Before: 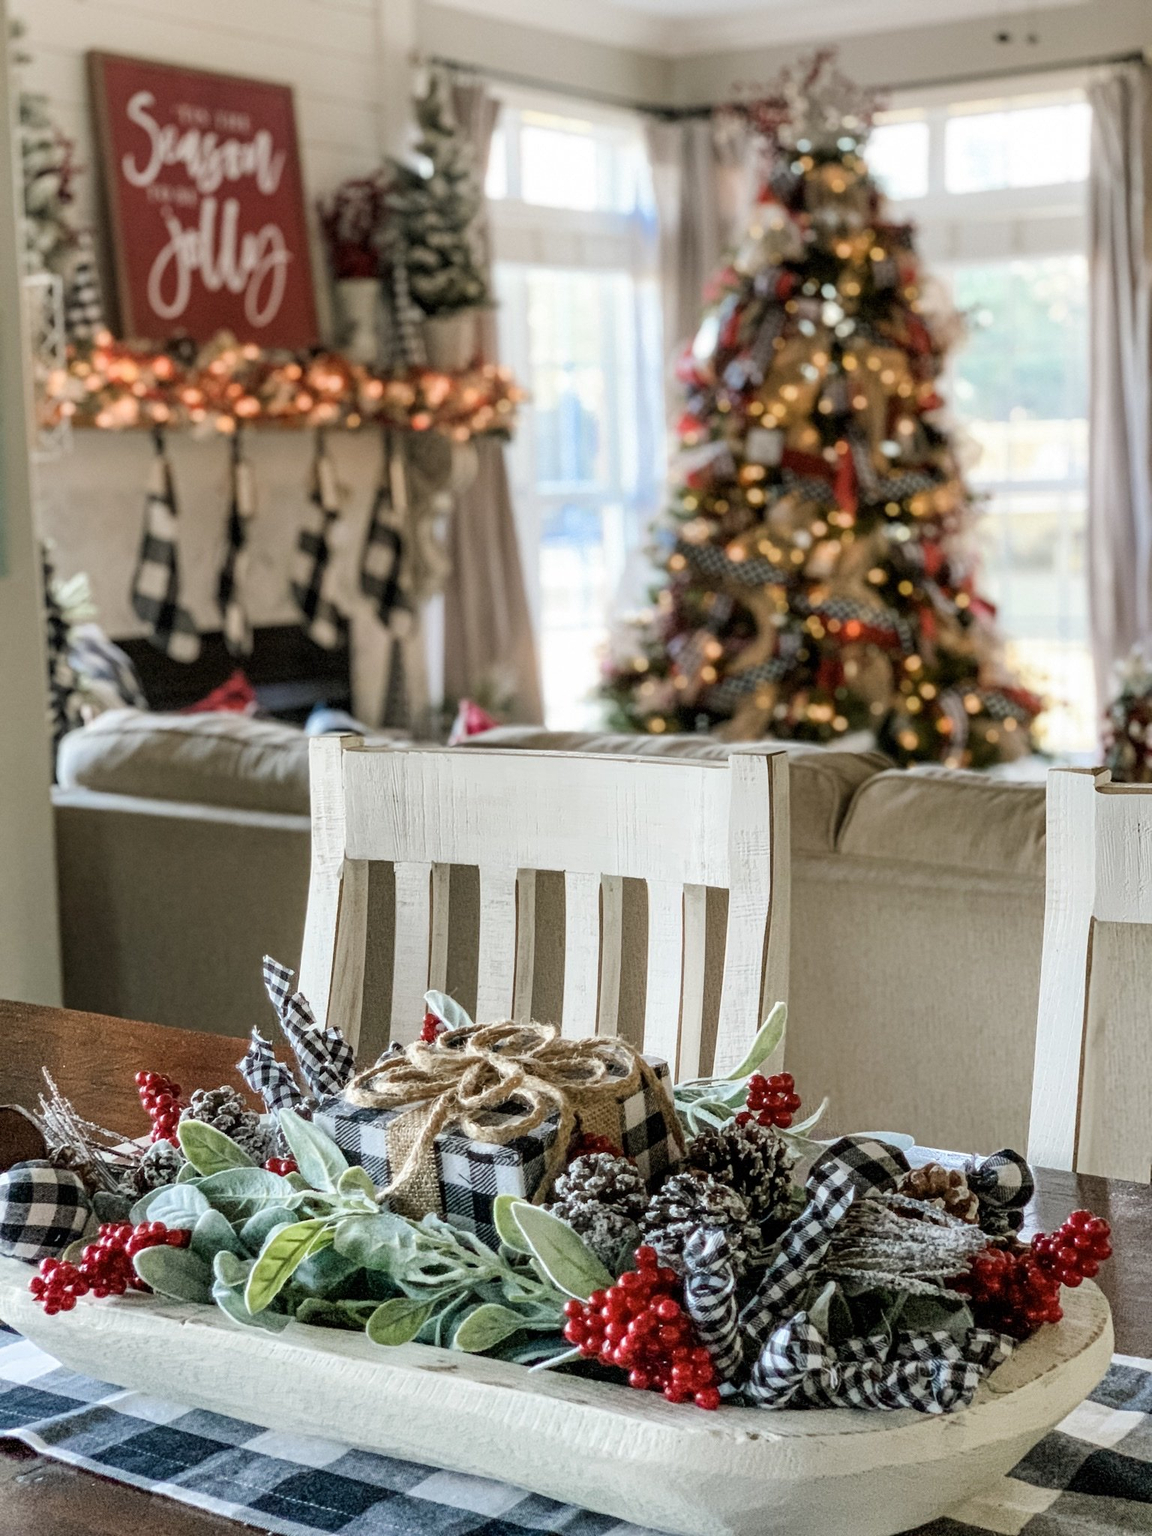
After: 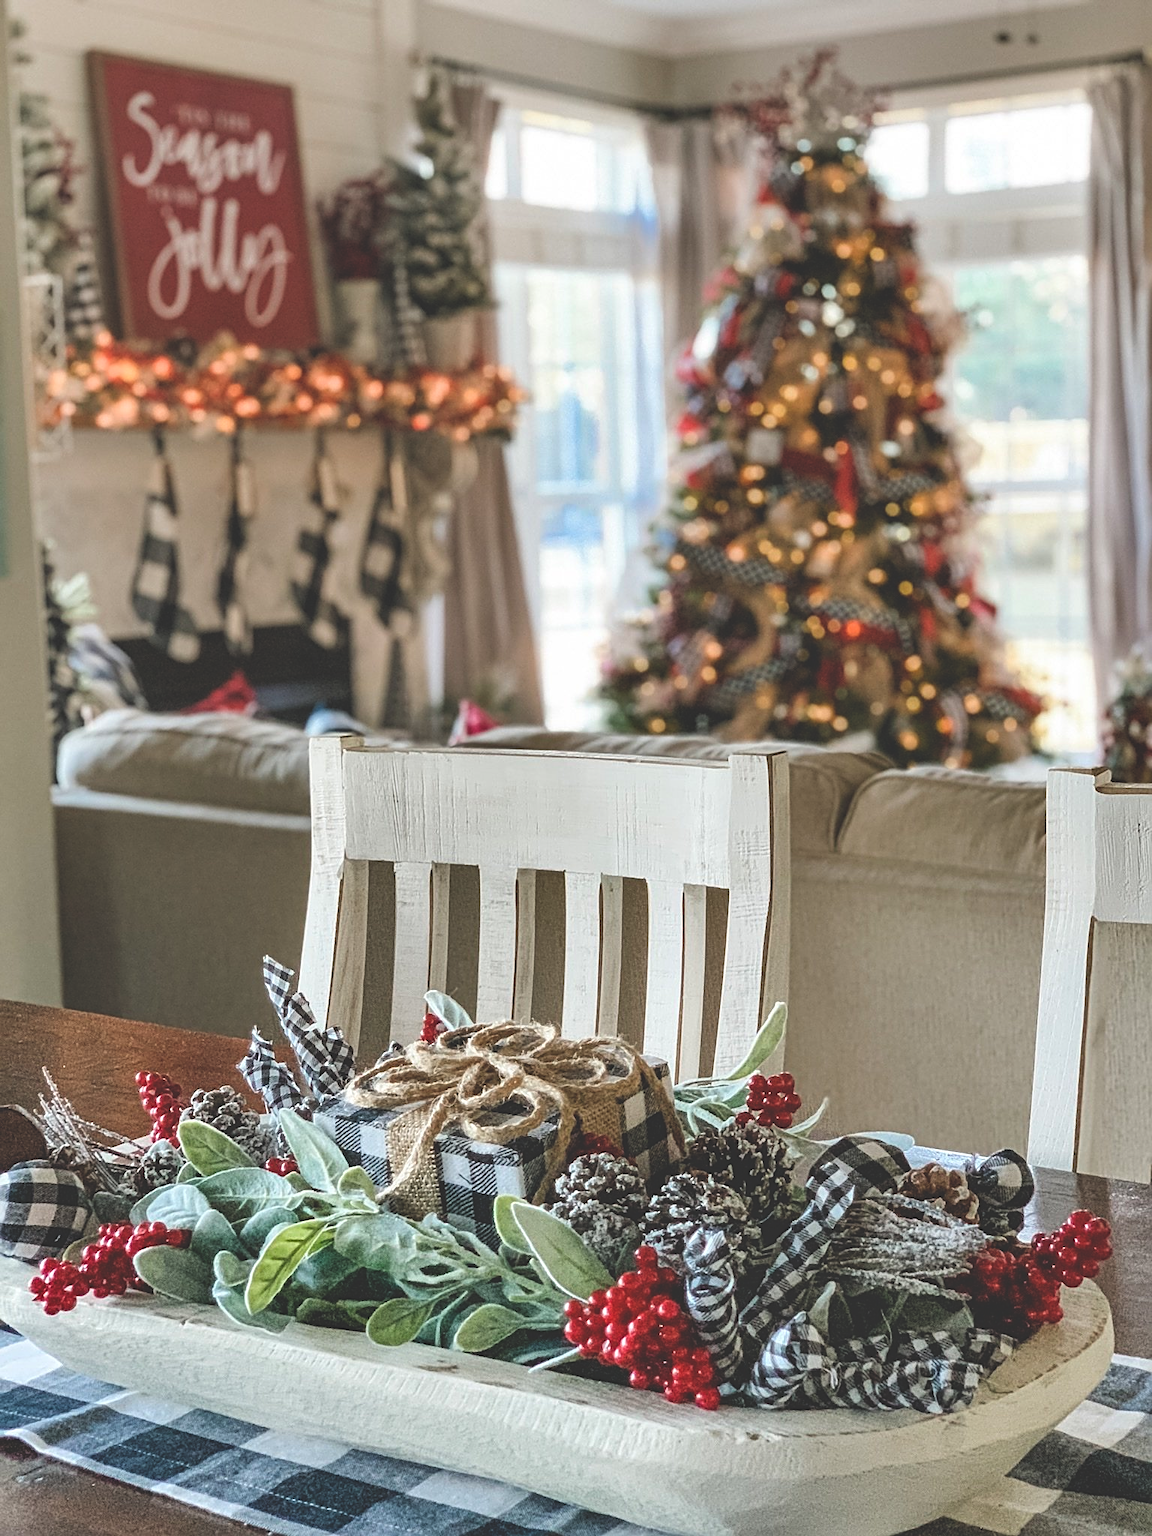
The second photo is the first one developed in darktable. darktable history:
exposure: black level correction -0.028, compensate exposure bias true, compensate highlight preservation false
shadows and highlights: shadows 58.96, soften with gaussian
sharpen: on, module defaults
